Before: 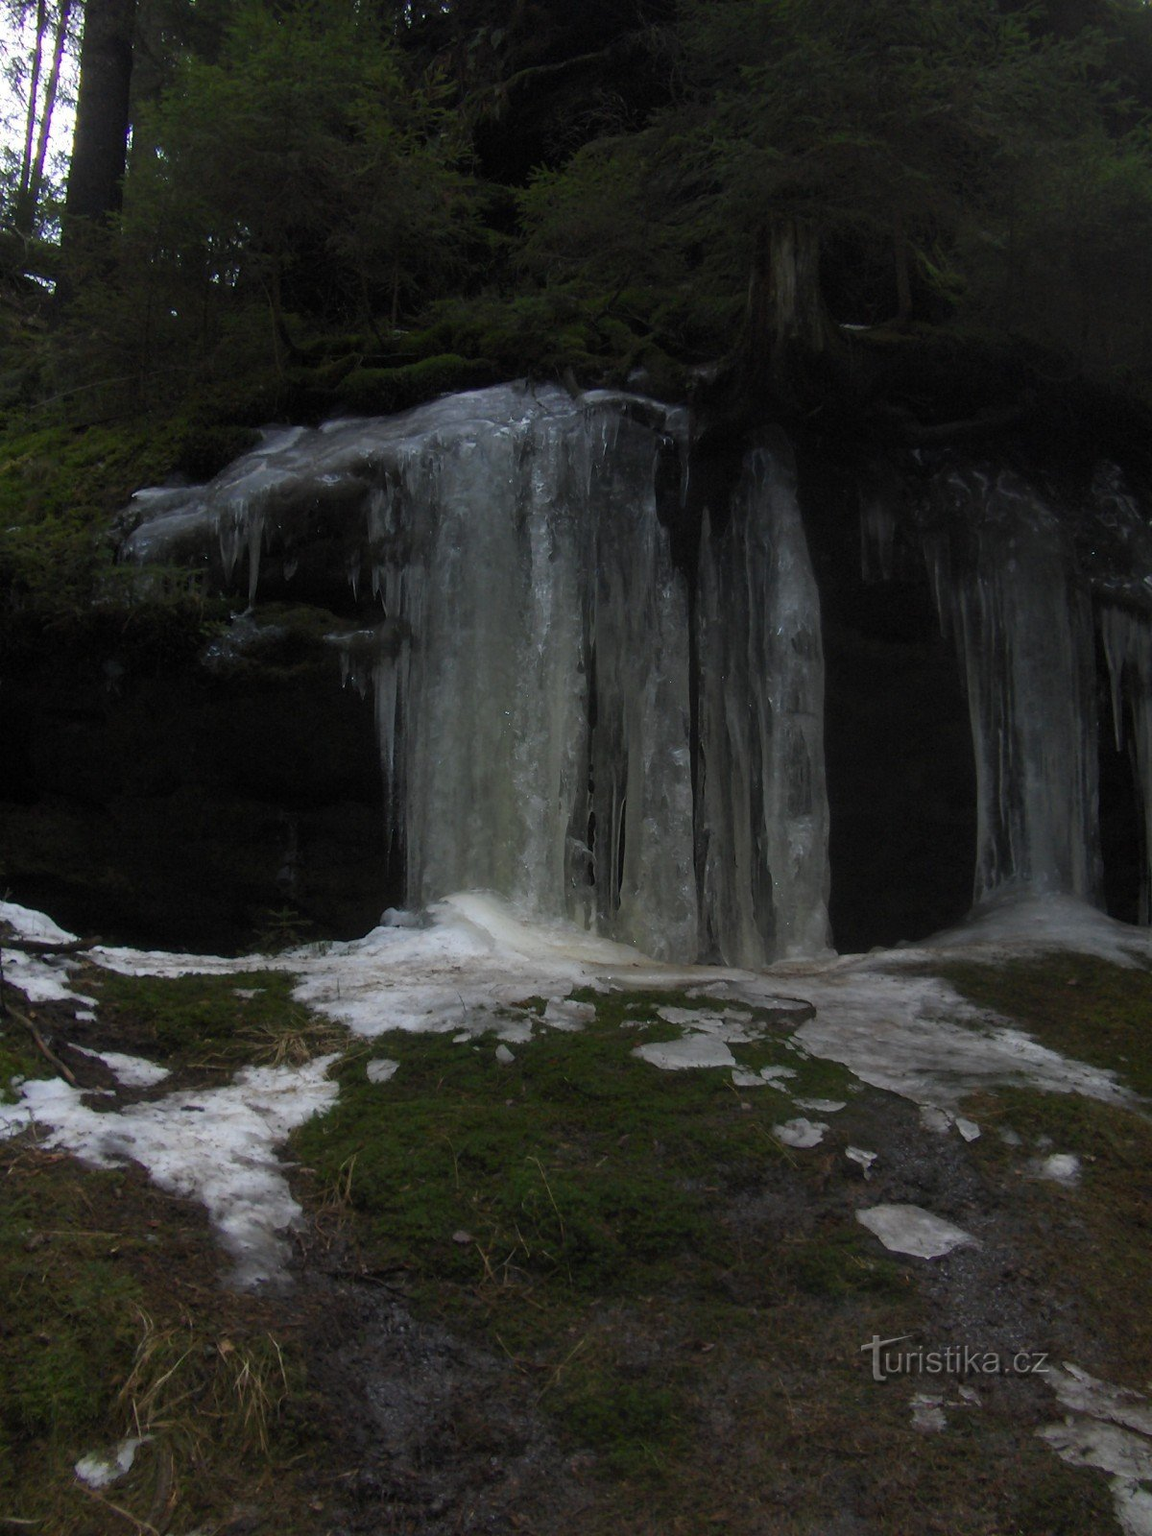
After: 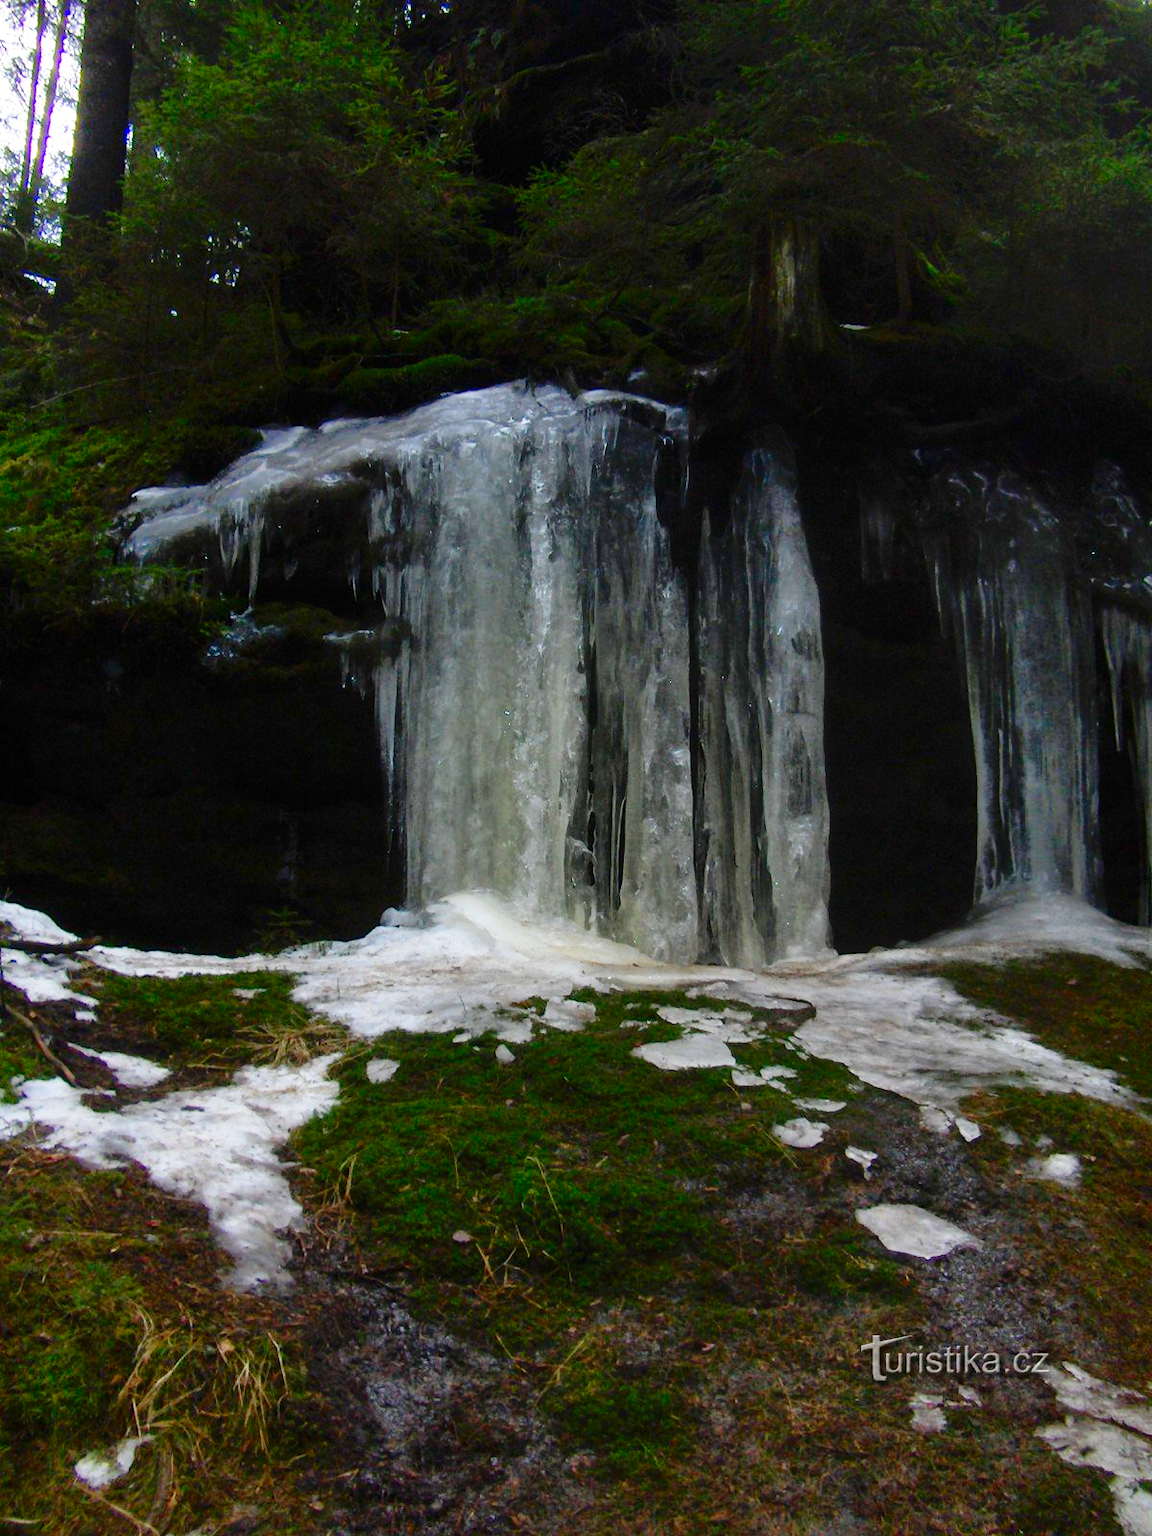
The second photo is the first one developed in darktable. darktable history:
exposure: black level correction 0, exposure 0.692 EV, compensate exposure bias true, compensate highlight preservation false
tone equalizer: -8 EV -0.001 EV, -7 EV 0.004 EV, -6 EV -0.016 EV, -5 EV 0.01 EV, -4 EV -0.013 EV, -3 EV 0.013 EV, -2 EV -0.072 EV, -1 EV -0.309 EV, +0 EV -0.609 EV
shadows and highlights: on, module defaults
base curve: curves: ch0 [(0, 0) (0.028, 0.03) (0.121, 0.232) (0.46, 0.748) (0.859, 0.968) (1, 1)], preserve colors none
contrast brightness saturation: contrast 0.194, brightness -0.113, saturation 0.206
